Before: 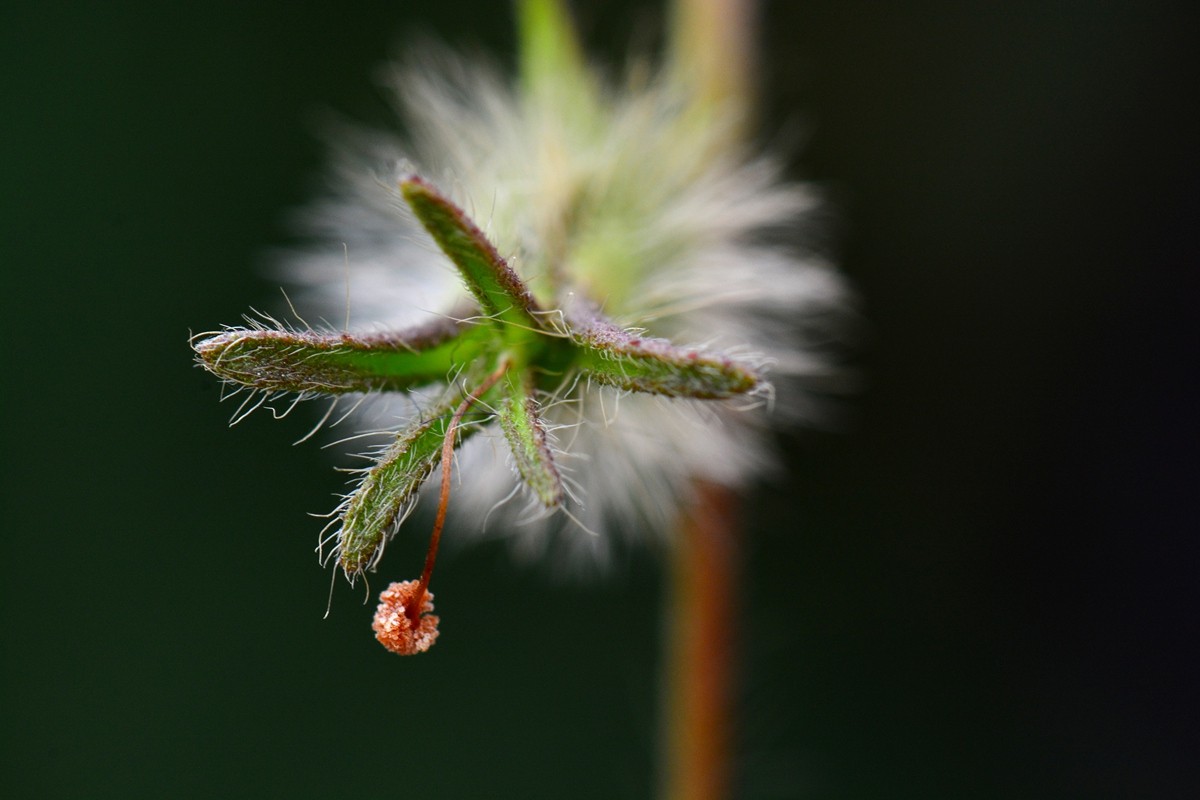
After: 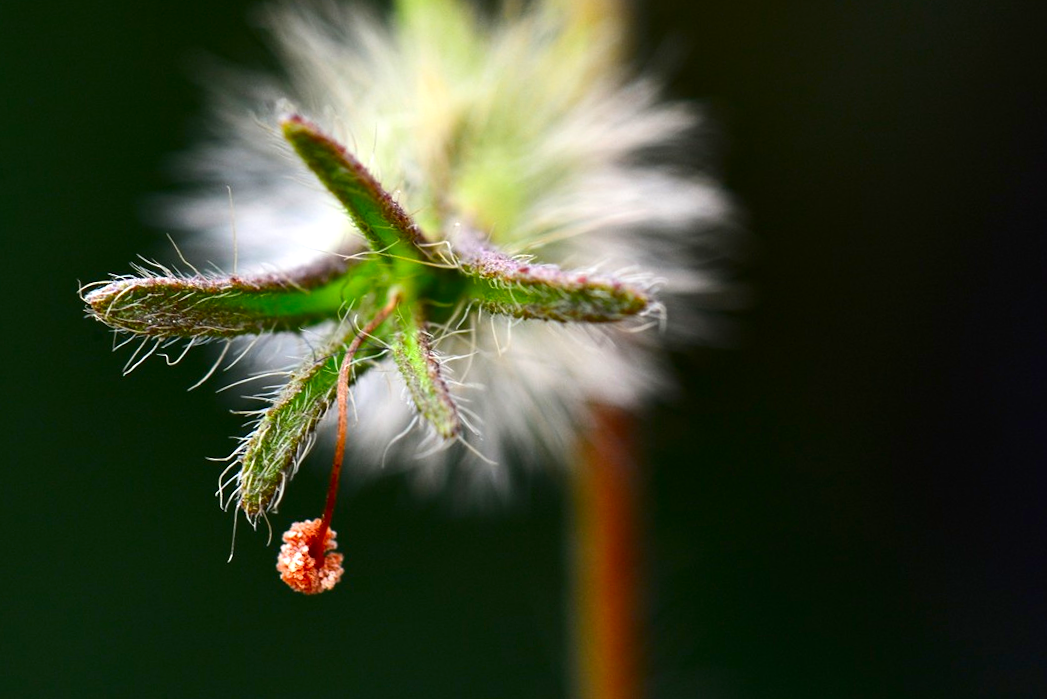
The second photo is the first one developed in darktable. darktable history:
contrast brightness saturation: contrast 0.125, brightness -0.057, saturation 0.159
exposure: exposure 0.583 EV, compensate highlight preservation false
crop and rotate: angle 3.08°, left 5.784%, top 5.692%
